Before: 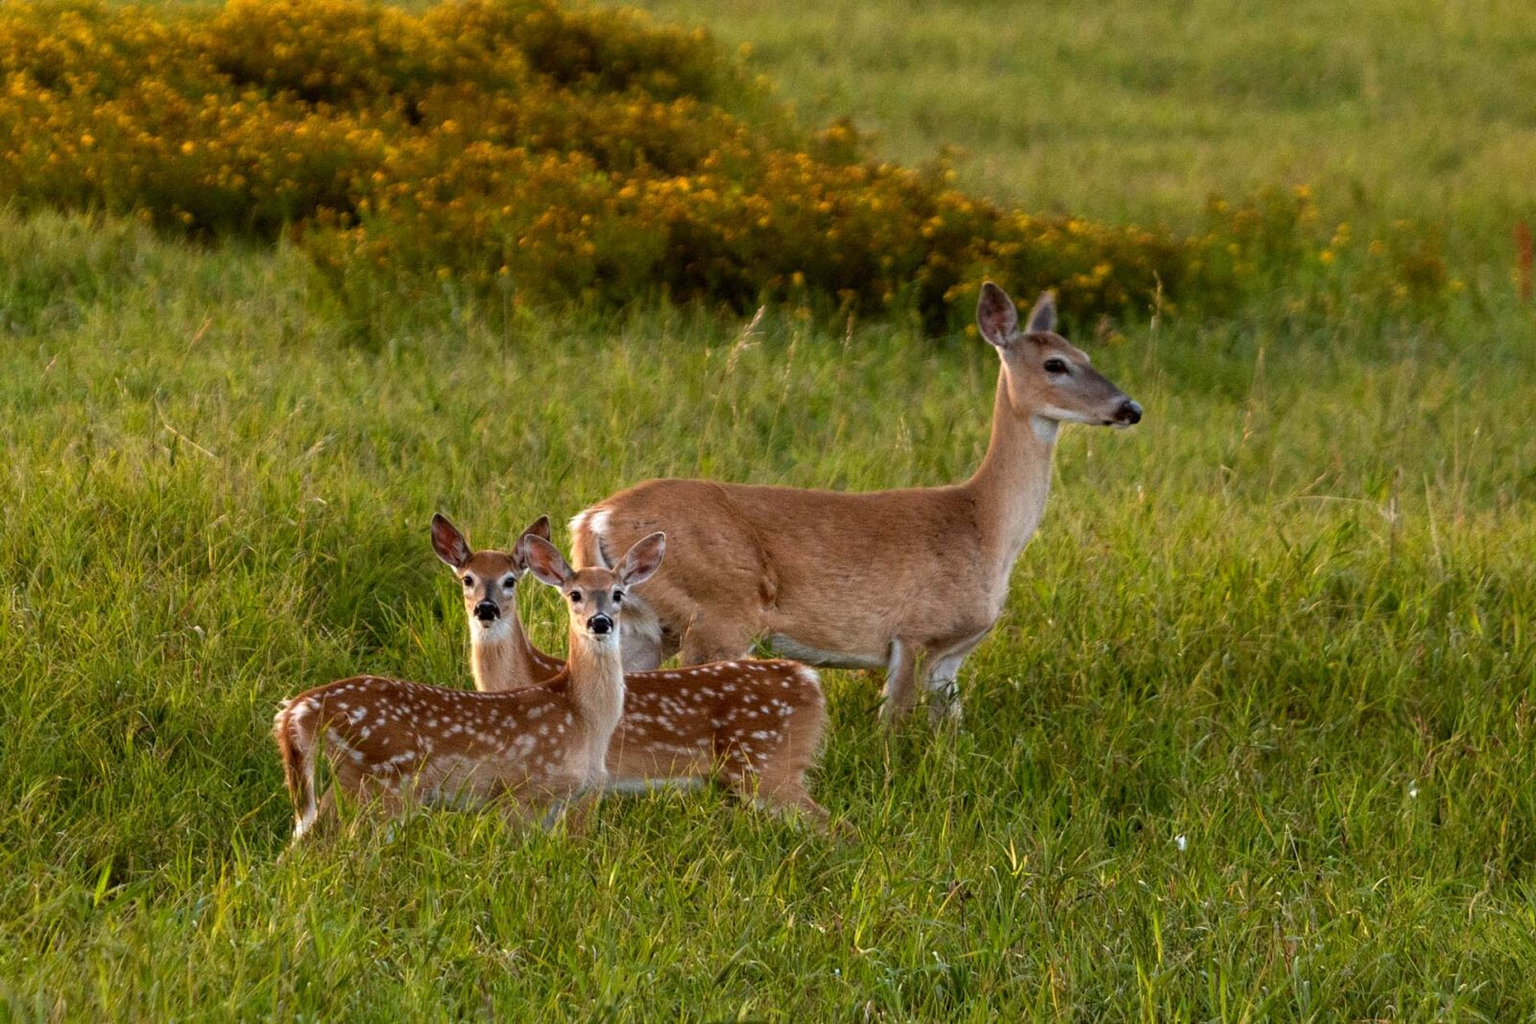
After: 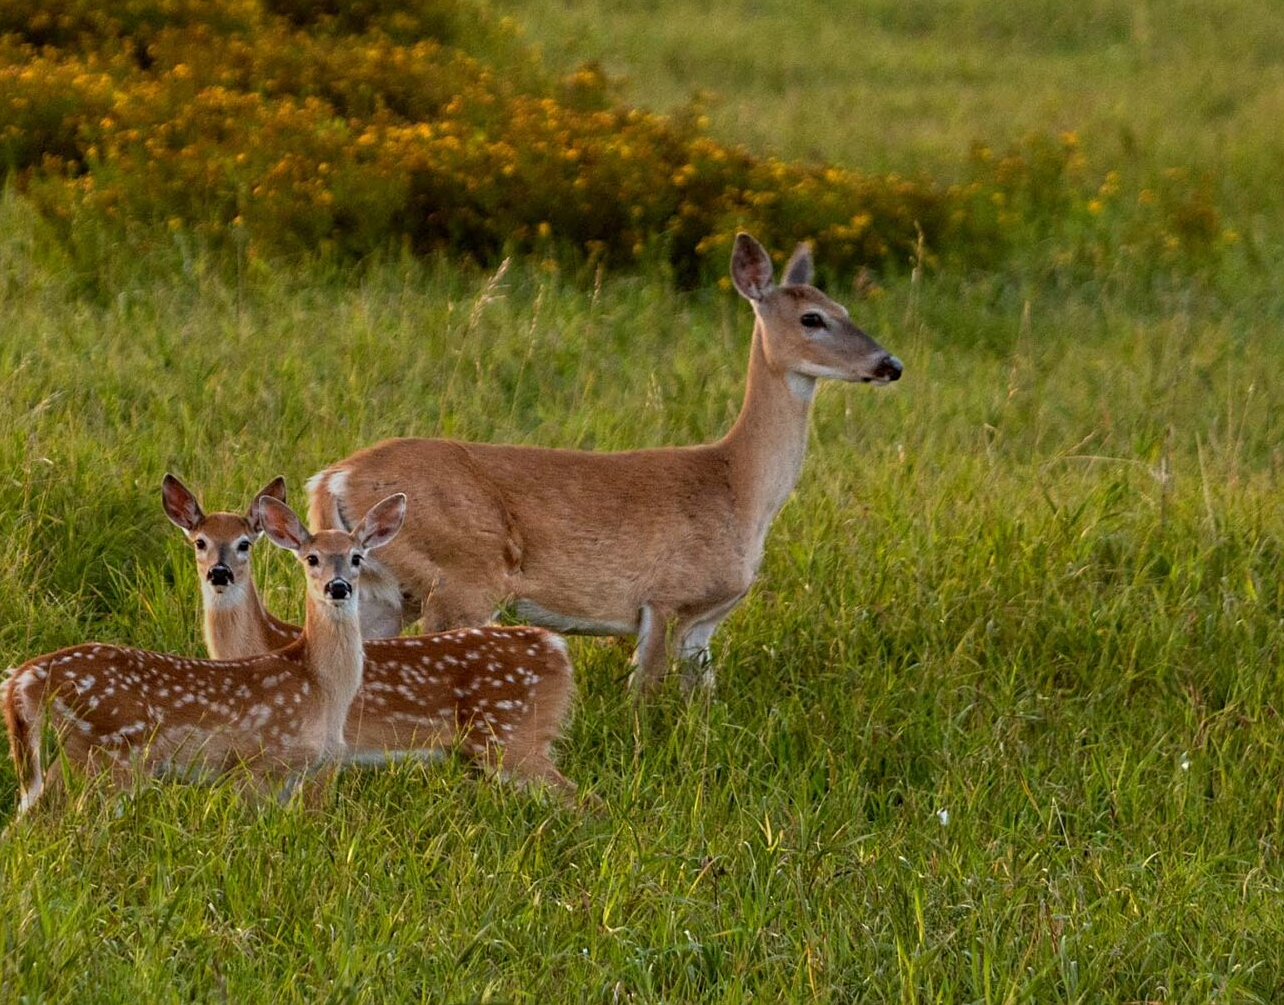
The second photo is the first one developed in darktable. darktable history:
crop and rotate: left 17.959%, top 5.771%, right 1.742%
sharpen: amount 0.2
tone equalizer: -8 EV -0.002 EV, -7 EV 0.005 EV, -6 EV -0.008 EV, -5 EV 0.007 EV, -4 EV -0.042 EV, -3 EV -0.233 EV, -2 EV -0.662 EV, -1 EV -0.983 EV, +0 EV -0.969 EV, smoothing diameter 2%, edges refinement/feathering 20, mask exposure compensation -1.57 EV, filter diffusion 5
